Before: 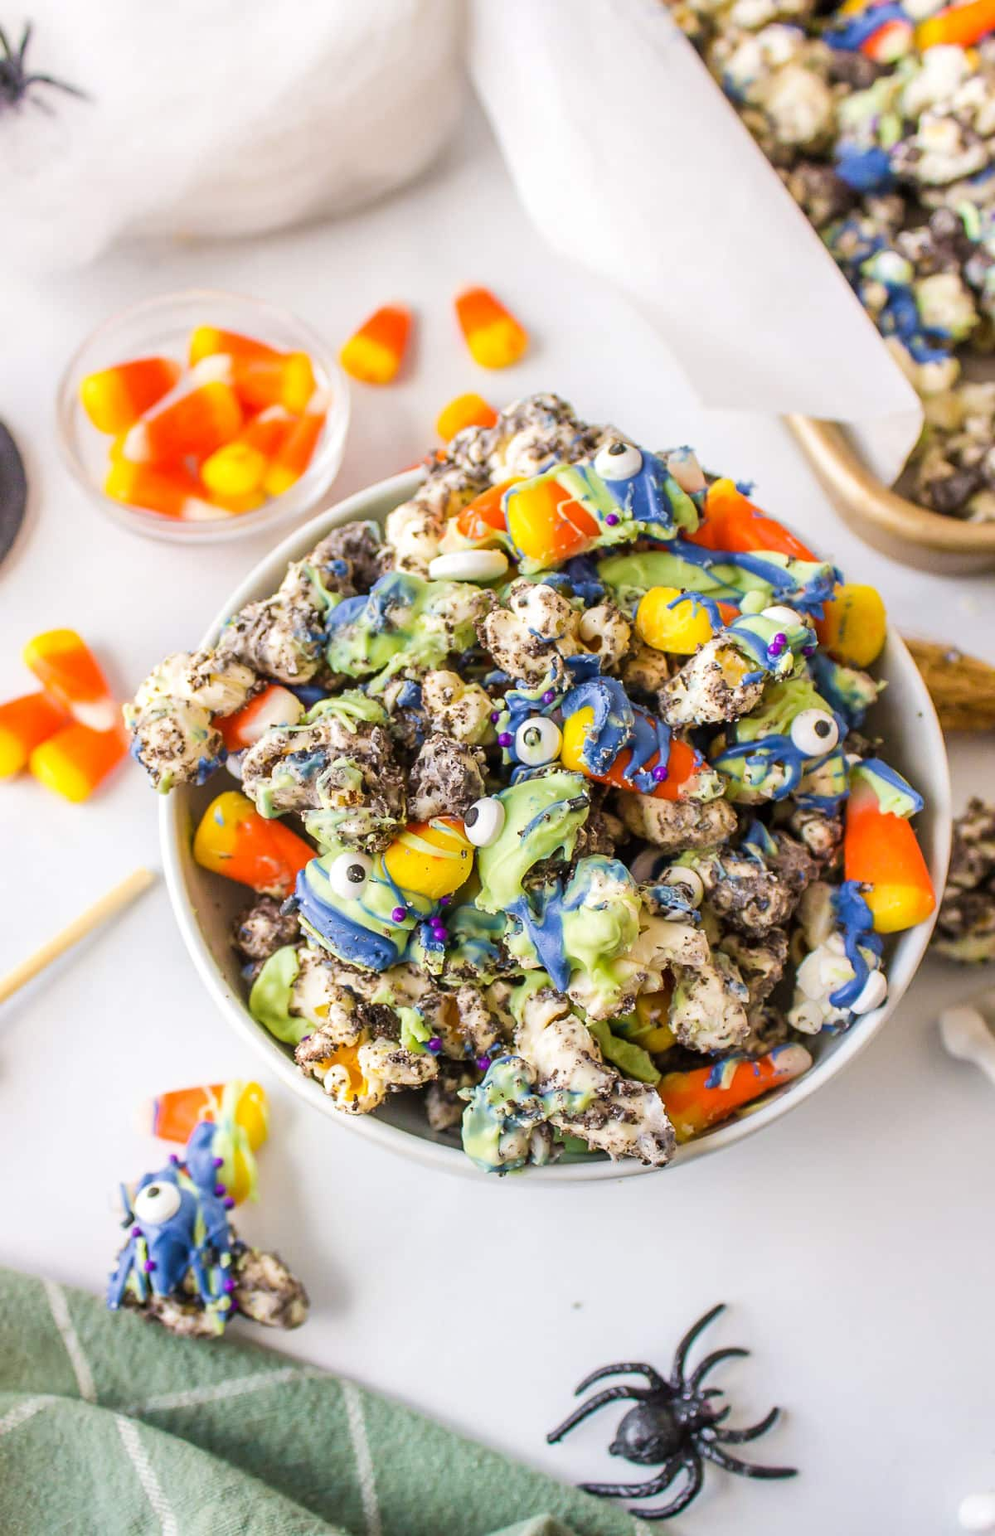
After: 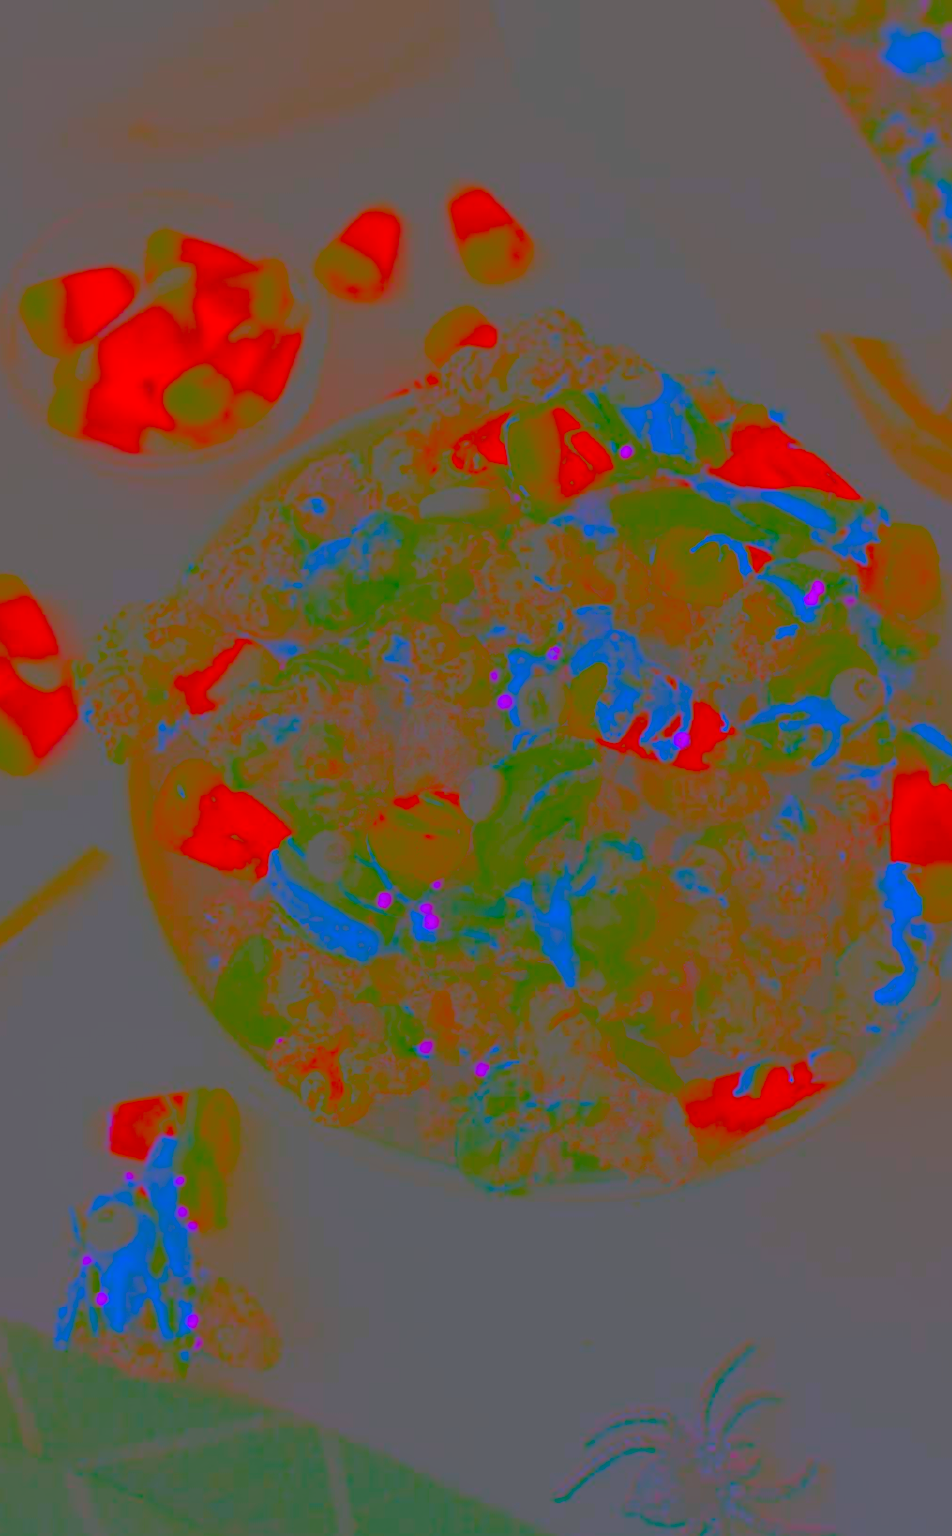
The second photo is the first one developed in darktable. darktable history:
exposure: compensate exposure bias true, compensate highlight preservation false
crop: left 6.082%, top 7.97%, right 9.533%, bottom 3.905%
contrast brightness saturation: contrast -0.977, brightness -0.166, saturation 0.738
